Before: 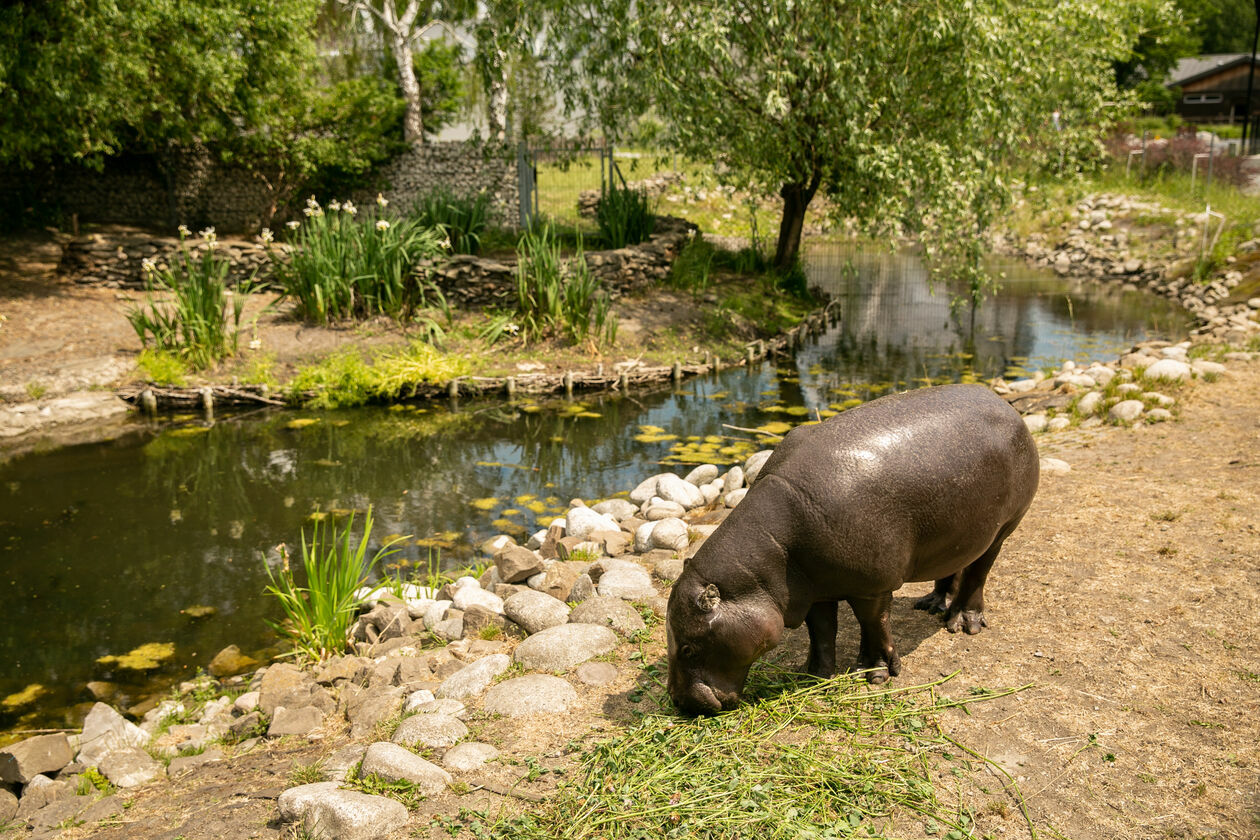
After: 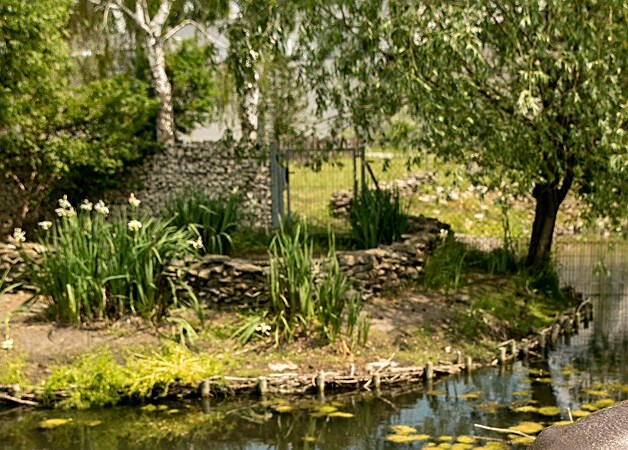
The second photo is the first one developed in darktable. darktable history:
sharpen: on, module defaults
crop: left 19.736%, right 30.355%, bottom 46.315%
local contrast: mode bilateral grid, contrast 20, coarseness 51, detail 119%, midtone range 0.2
